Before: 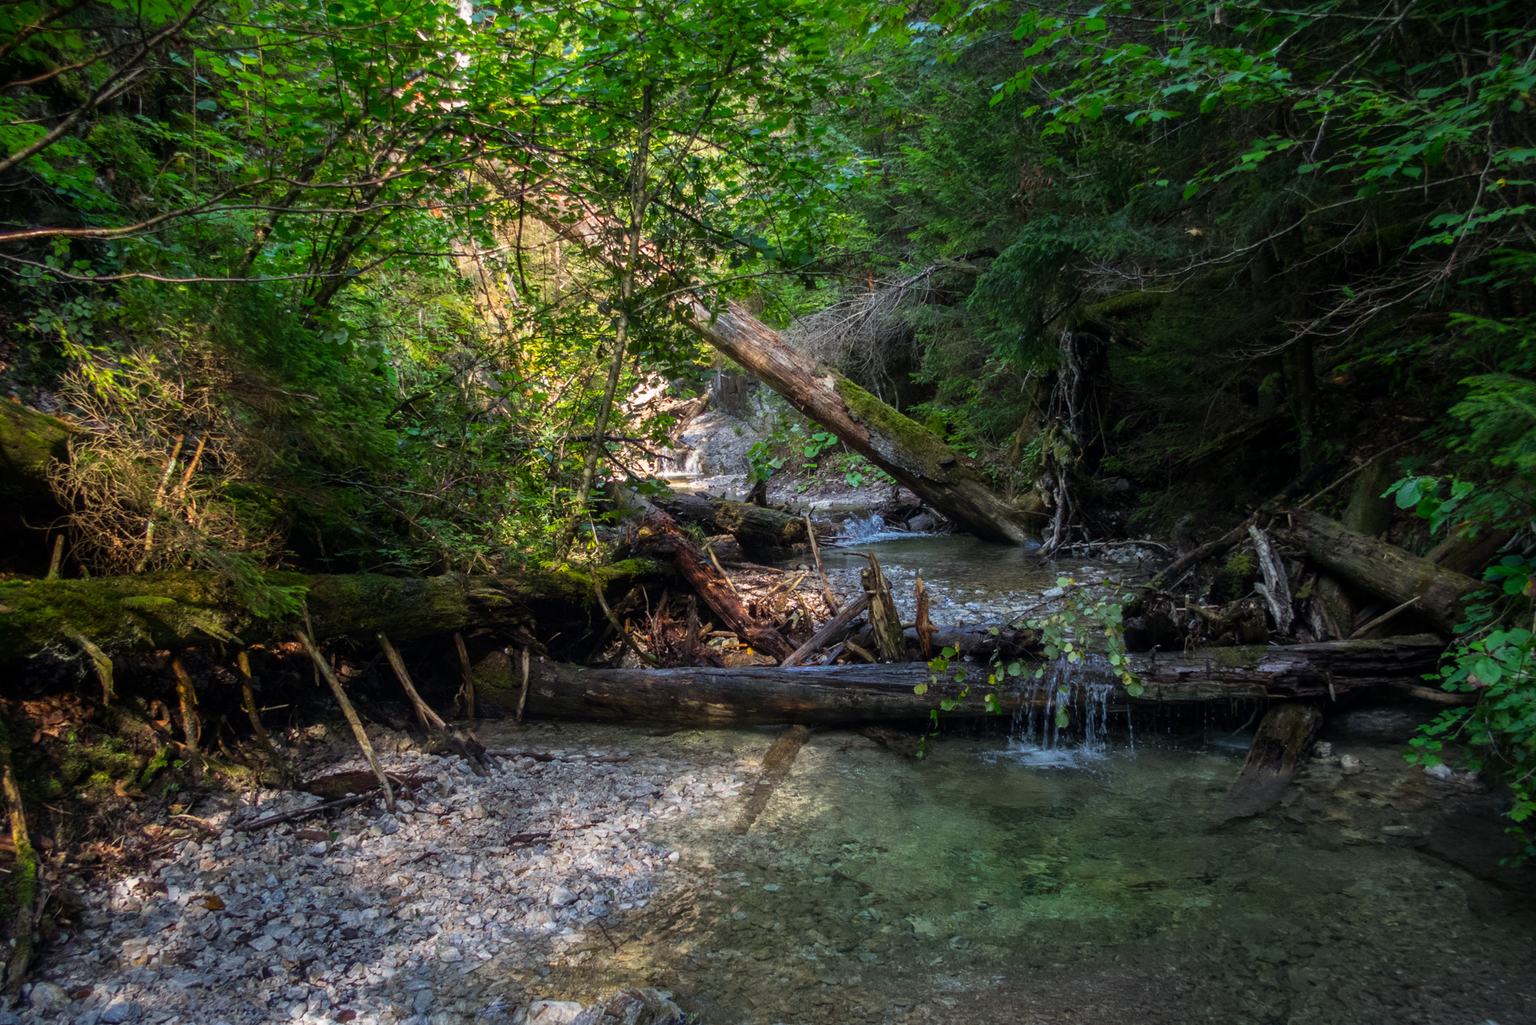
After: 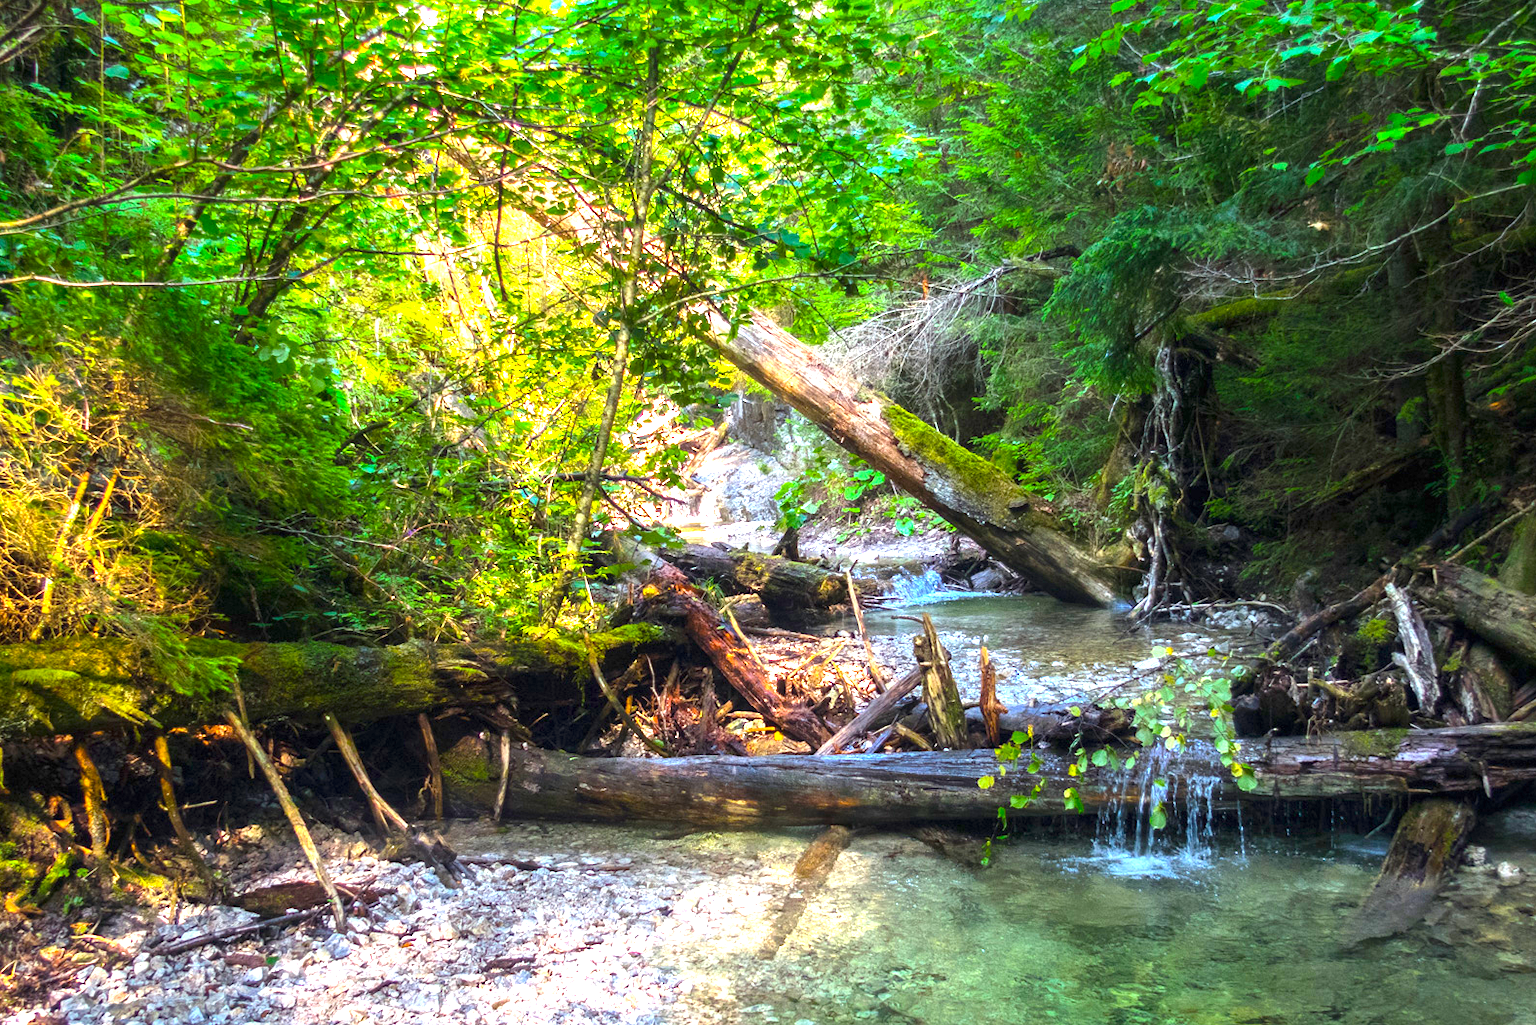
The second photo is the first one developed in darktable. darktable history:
crop and rotate: left 7.196%, top 4.574%, right 10.605%, bottom 13.178%
color balance rgb: perceptual saturation grading › global saturation 30%, global vibrance 20%
exposure: black level correction 0, exposure 0.7 EV, compensate exposure bias true, compensate highlight preservation false
